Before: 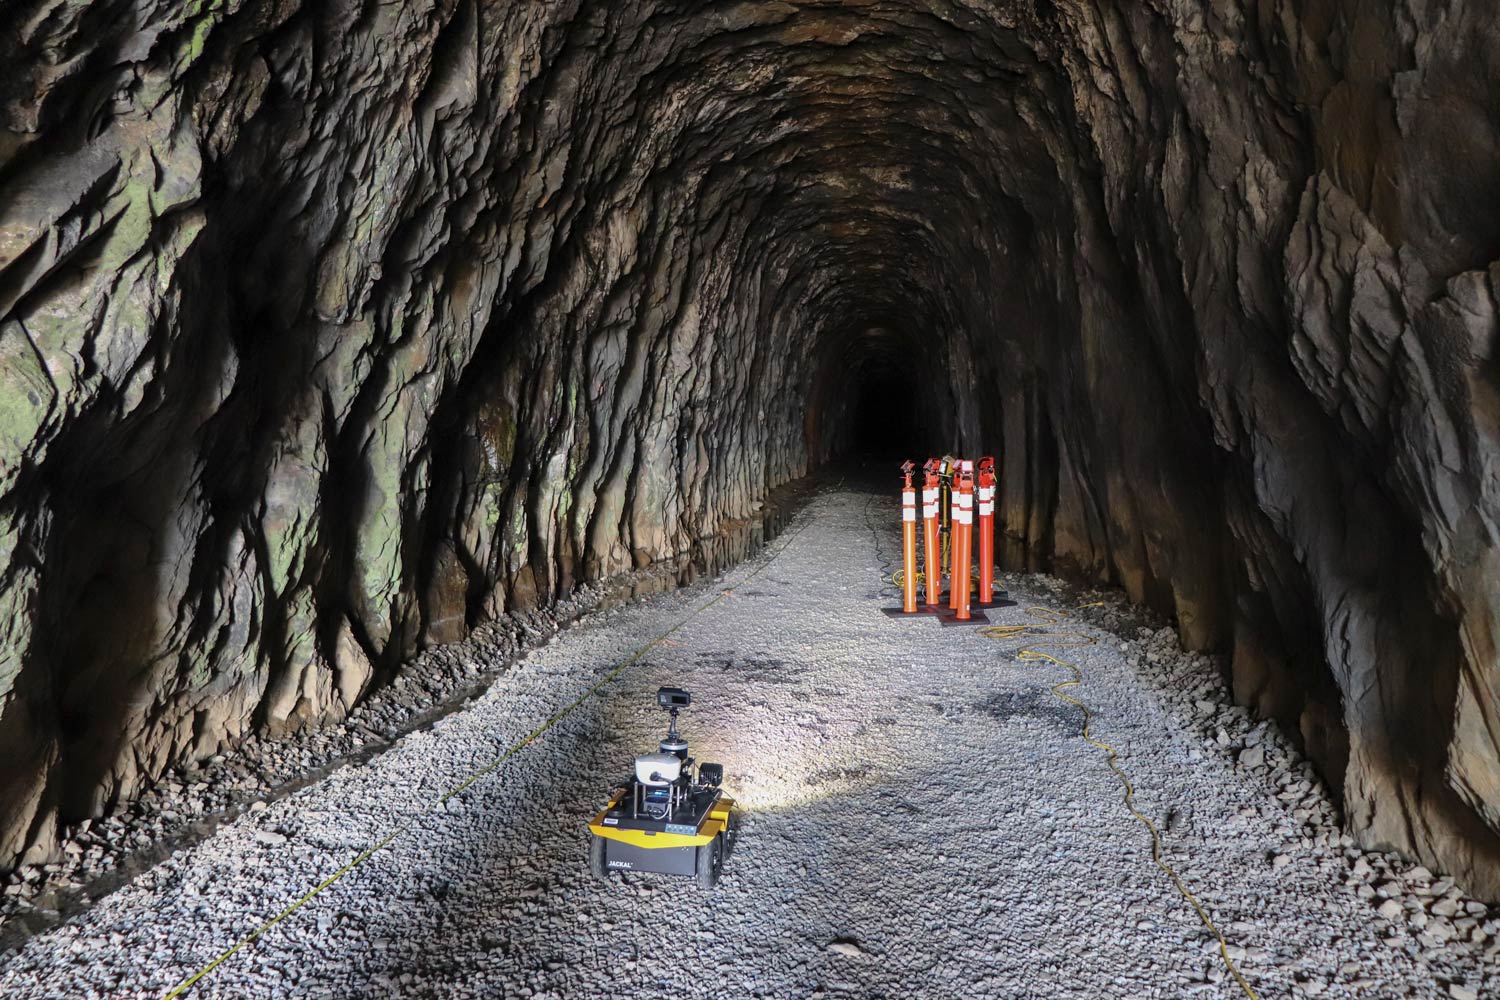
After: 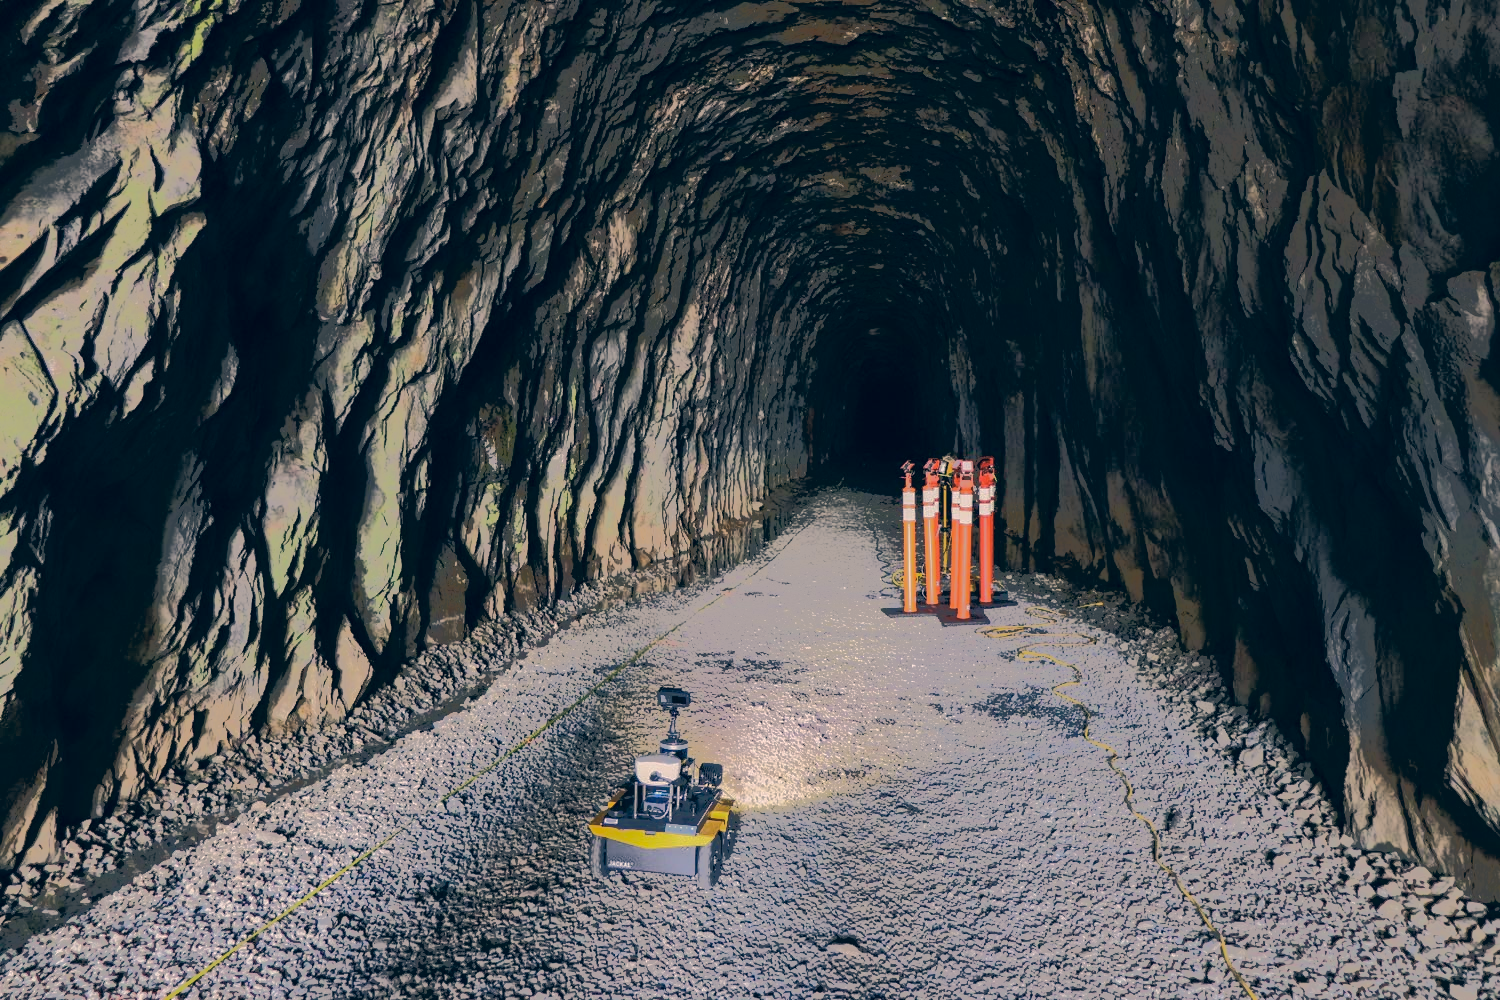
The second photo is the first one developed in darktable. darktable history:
color zones: curves: ch1 [(0.077, 0.436) (0.25, 0.5) (0.75, 0.5)]
tone equalizer: -7 EV -0.636 EV, -6 EV 1.02 EV, -5 EV -0.47 EV, -4 EV 0.441 EV, -3 EV 0.424 EV, -2 EV 0.13 EV, -1 EV -0.163 EV, +0 EV -0.411 EV, edges refinement/feathering 500, mask exposure compensation -1.57 EV, preserve details no
color correction: highlights a* 10.35, highlights b* 14.68, shadows a* -9.55, shadows b* -14.81
exposure: exposure -0.172 EV, compensate exposure bias true, compensate highlight preservation false
